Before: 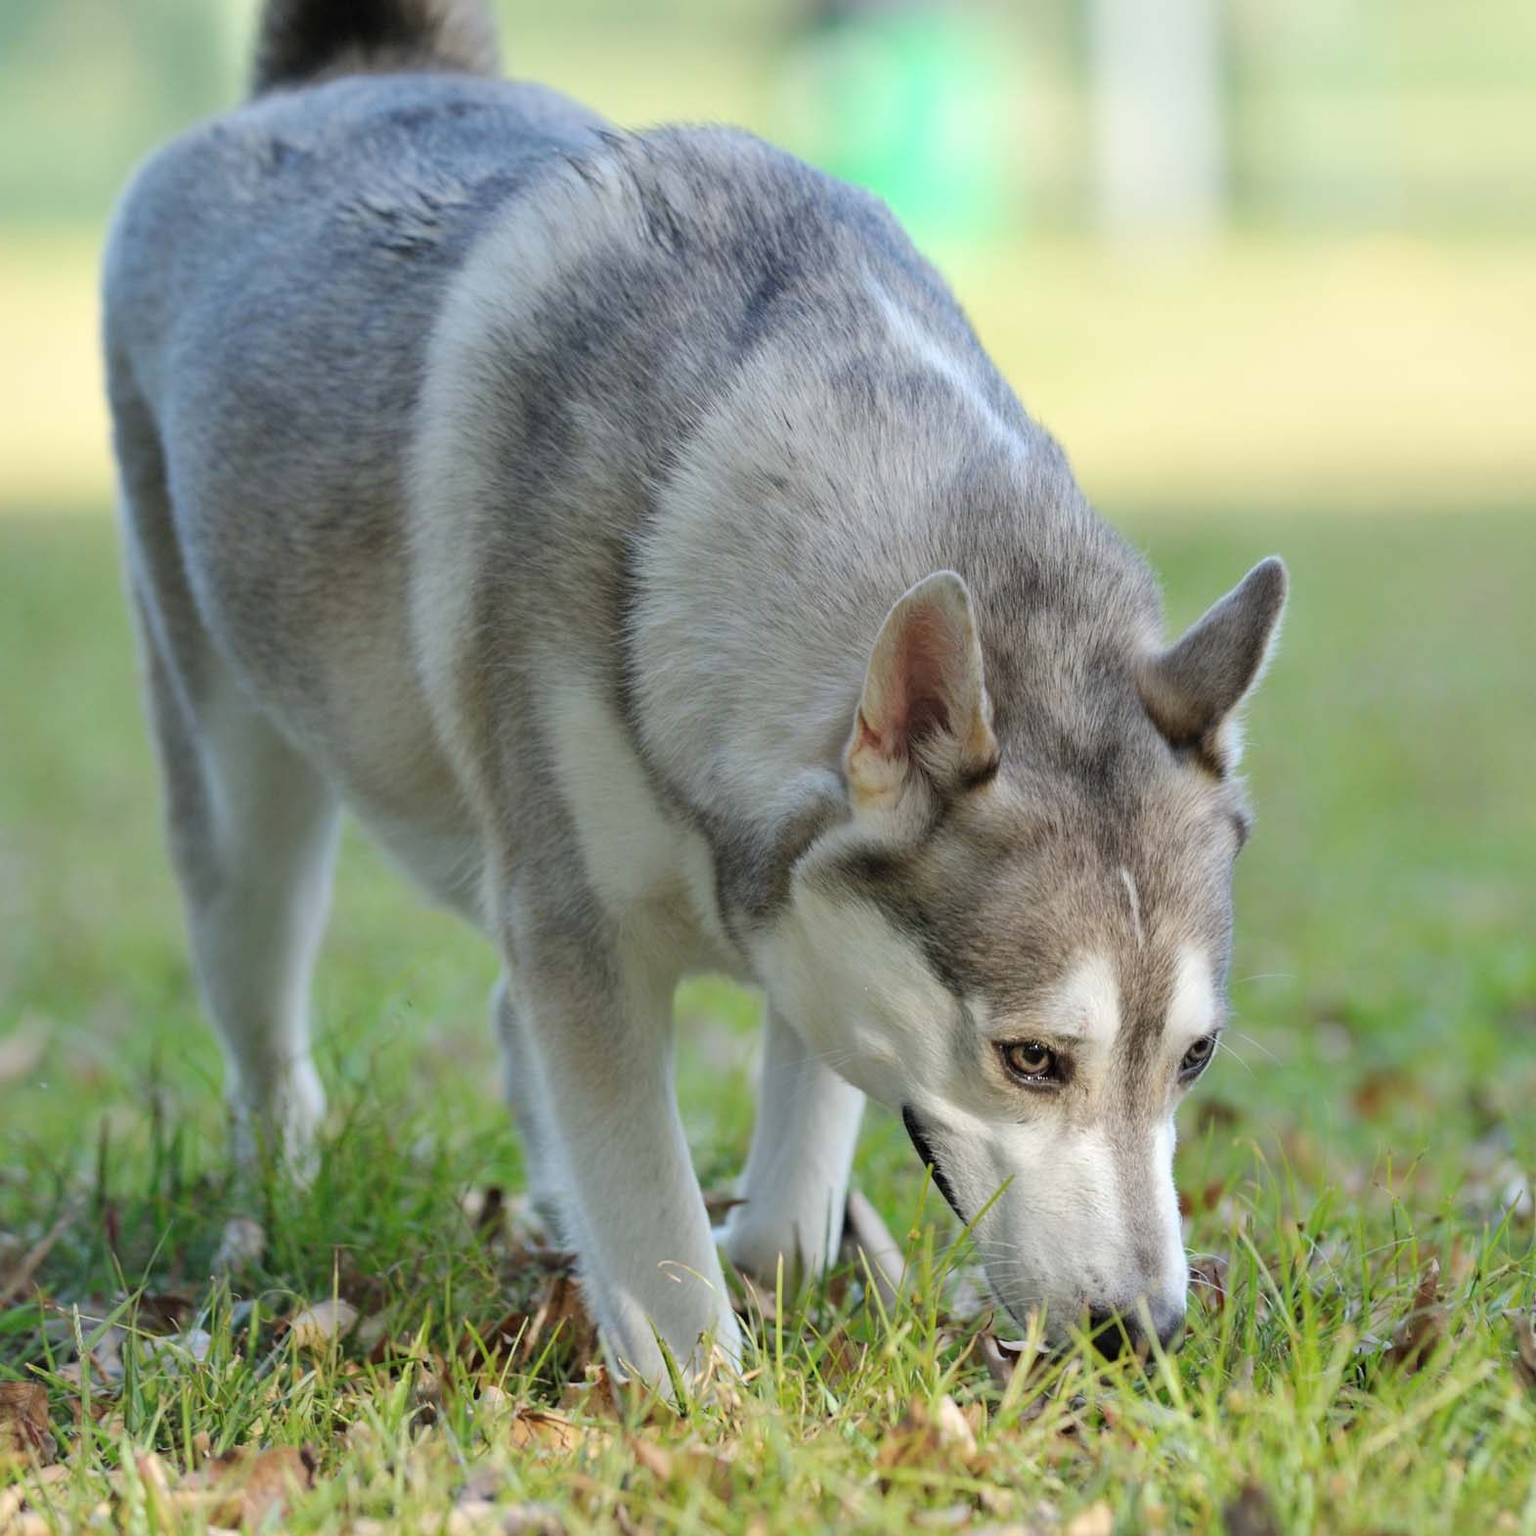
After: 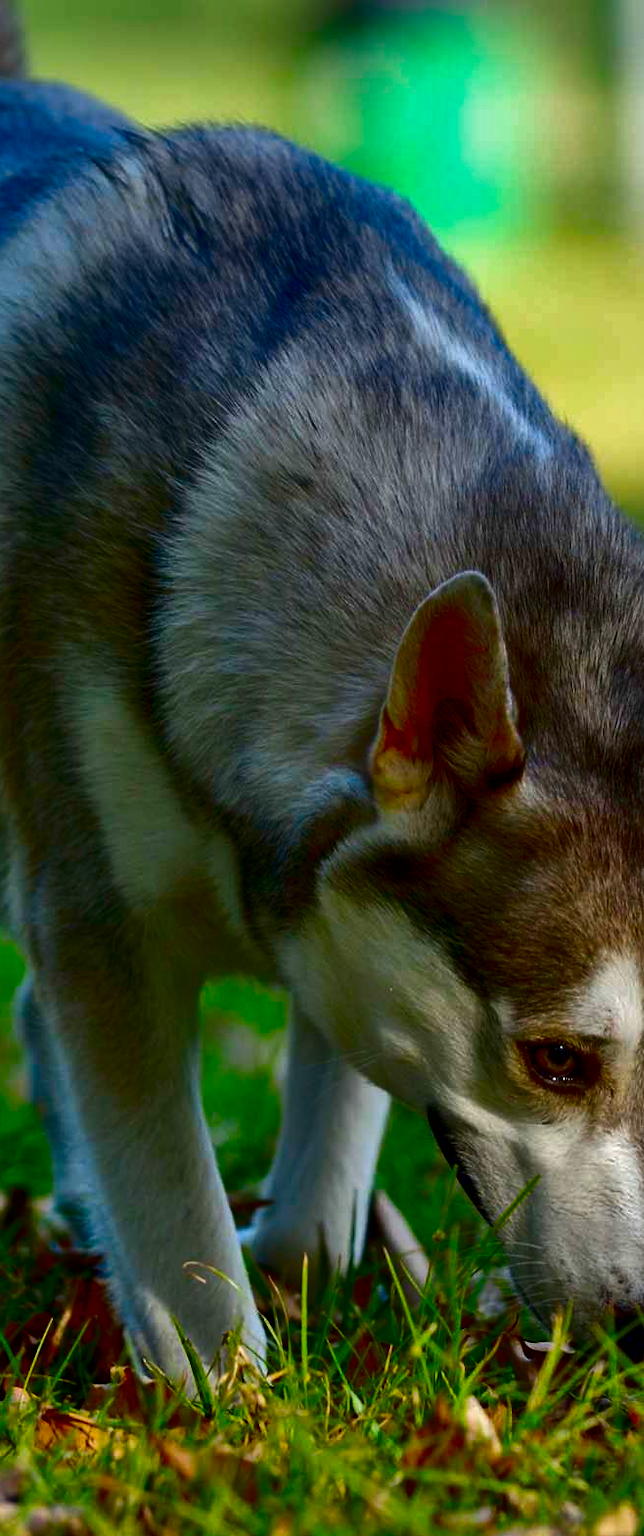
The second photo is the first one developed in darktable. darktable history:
exposure: black level correction 0.011, compensate highlight preservation false
contrast brightness saturation: brightness -0.998, saturation 0.988
shadows and highlights: low approximation 0.01, soften with gaussian
crop: left 30.955%, right 27.081%
